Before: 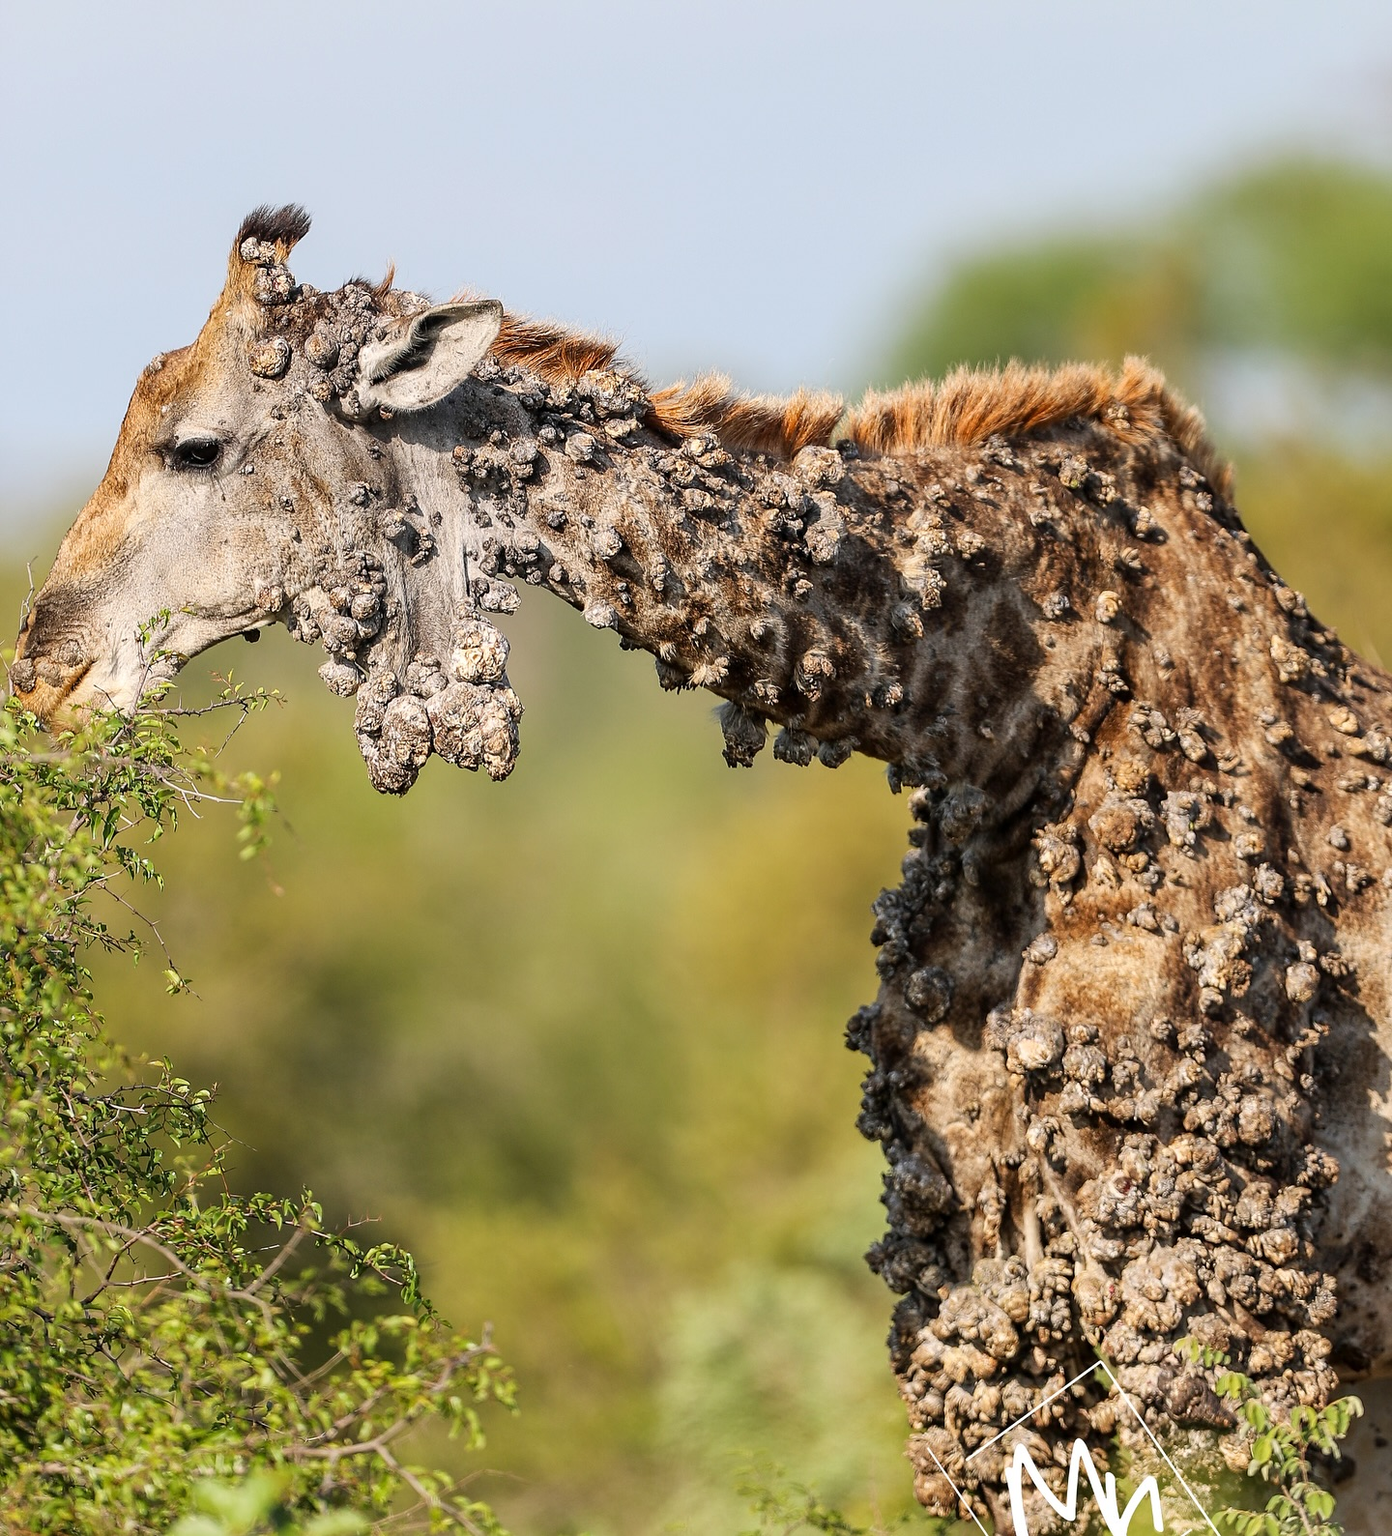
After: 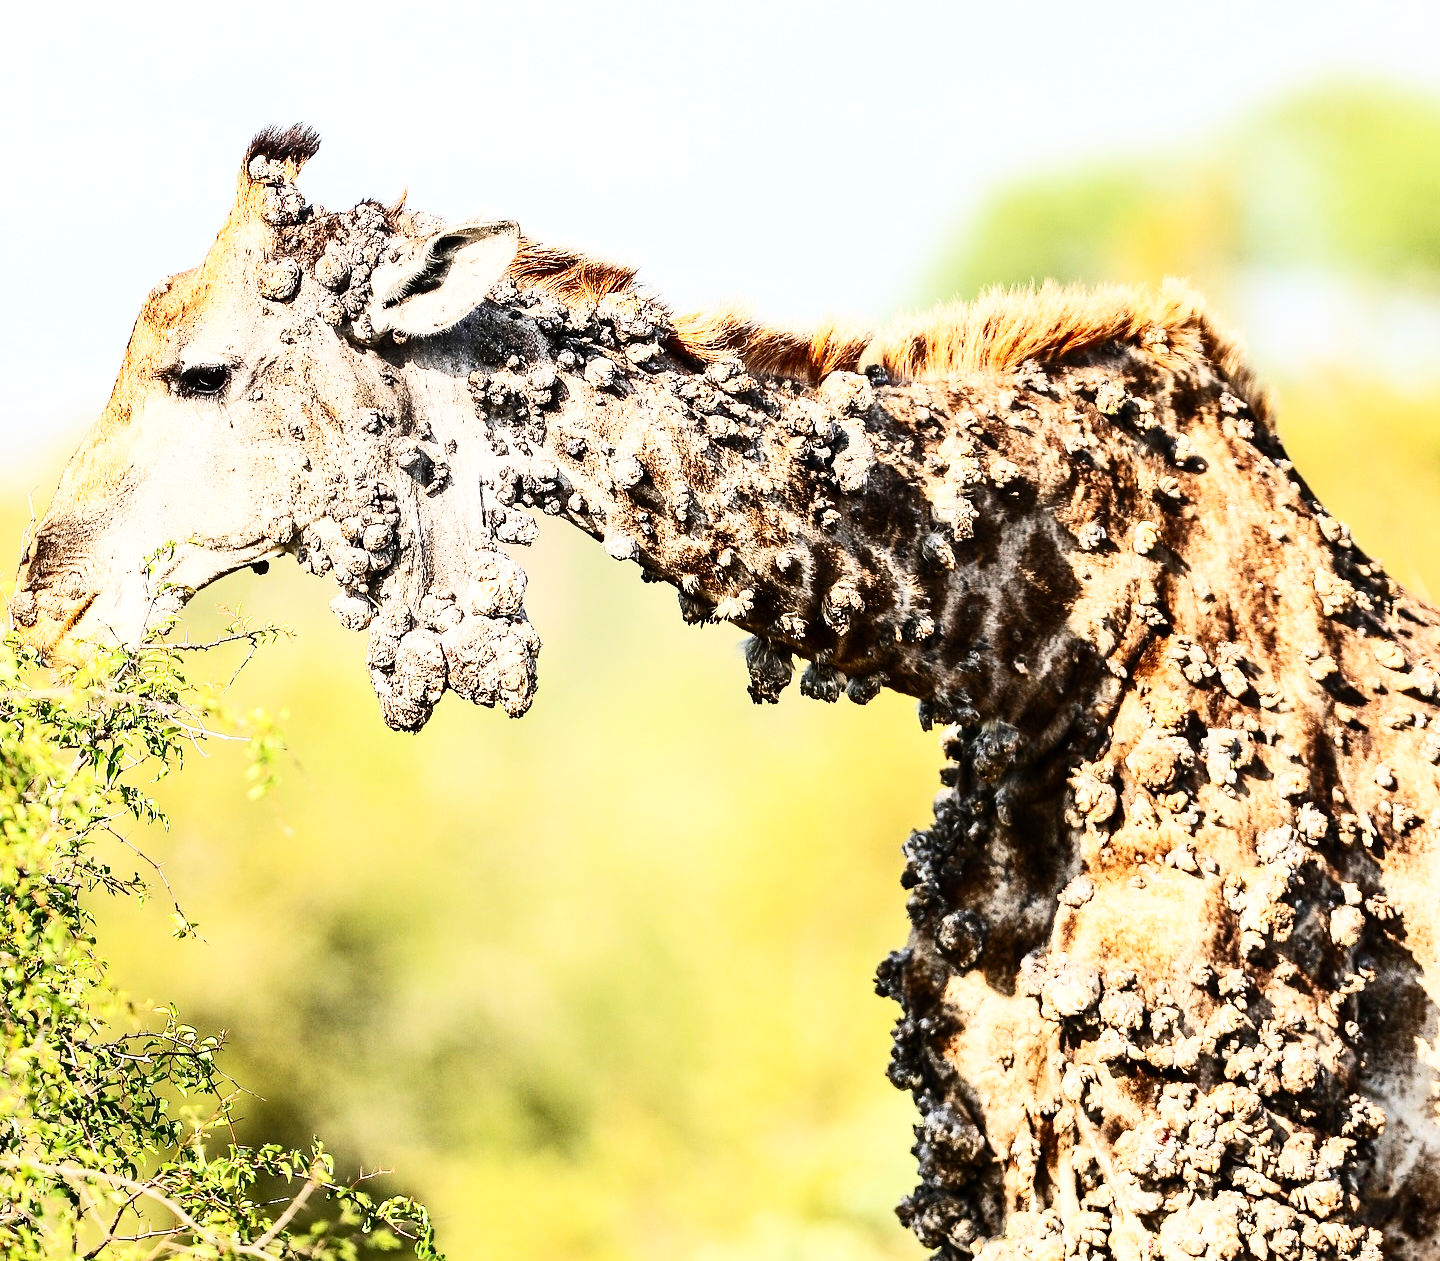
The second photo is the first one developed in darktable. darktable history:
base curve: curves: ch0 [(0, 0) (0.032, 0.025) (0.121, 0.166) (0.206, 0.329) (0.605, 0.79) (1, 1)], preserve colors none
crop and rotate: top 5.667%, bottom 14.937%
exposure: exposure 0.566 EV, compensate highlight preservation false
contrast brightness saturation: contrast 0.39, brightness 0.1
